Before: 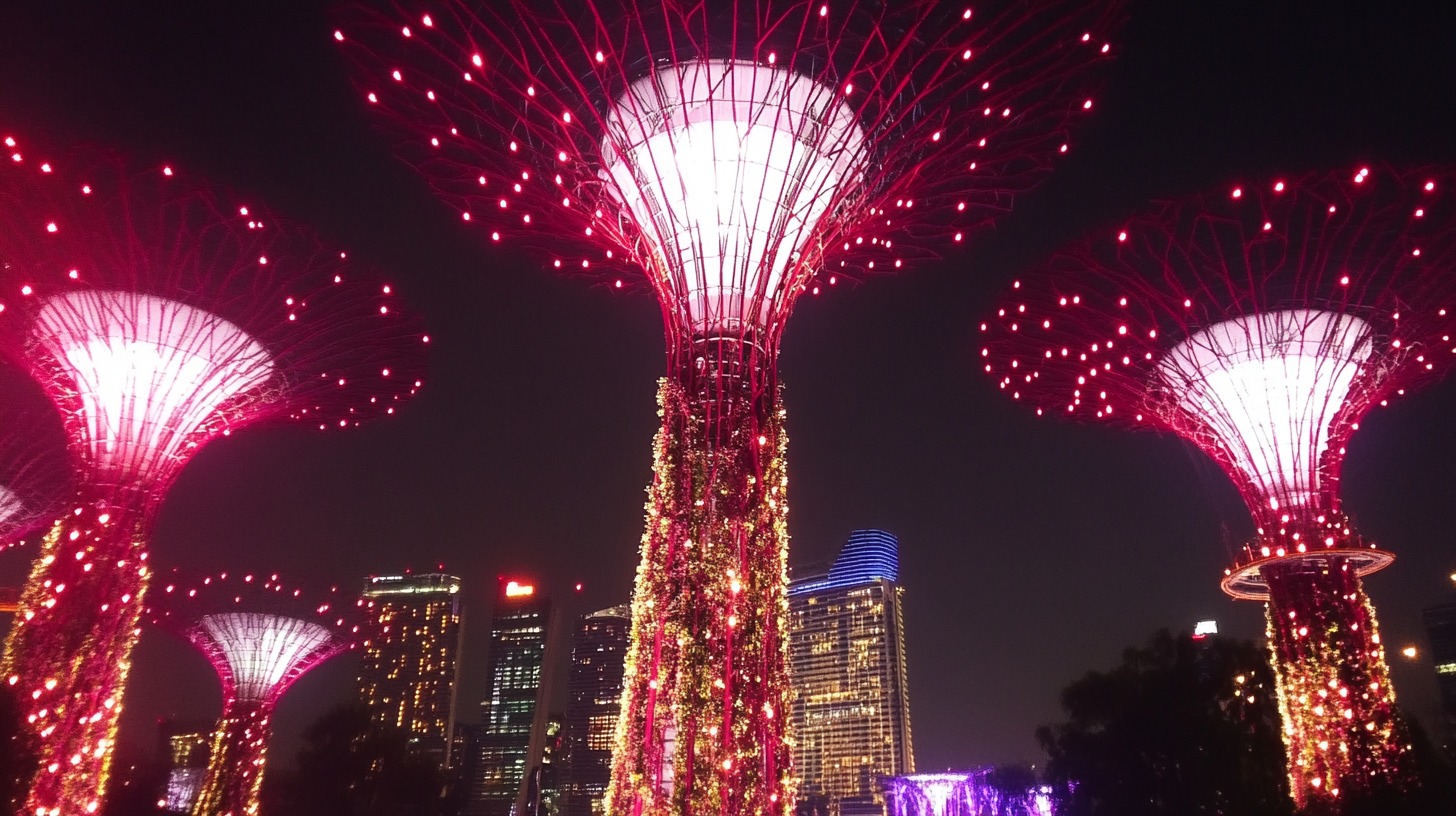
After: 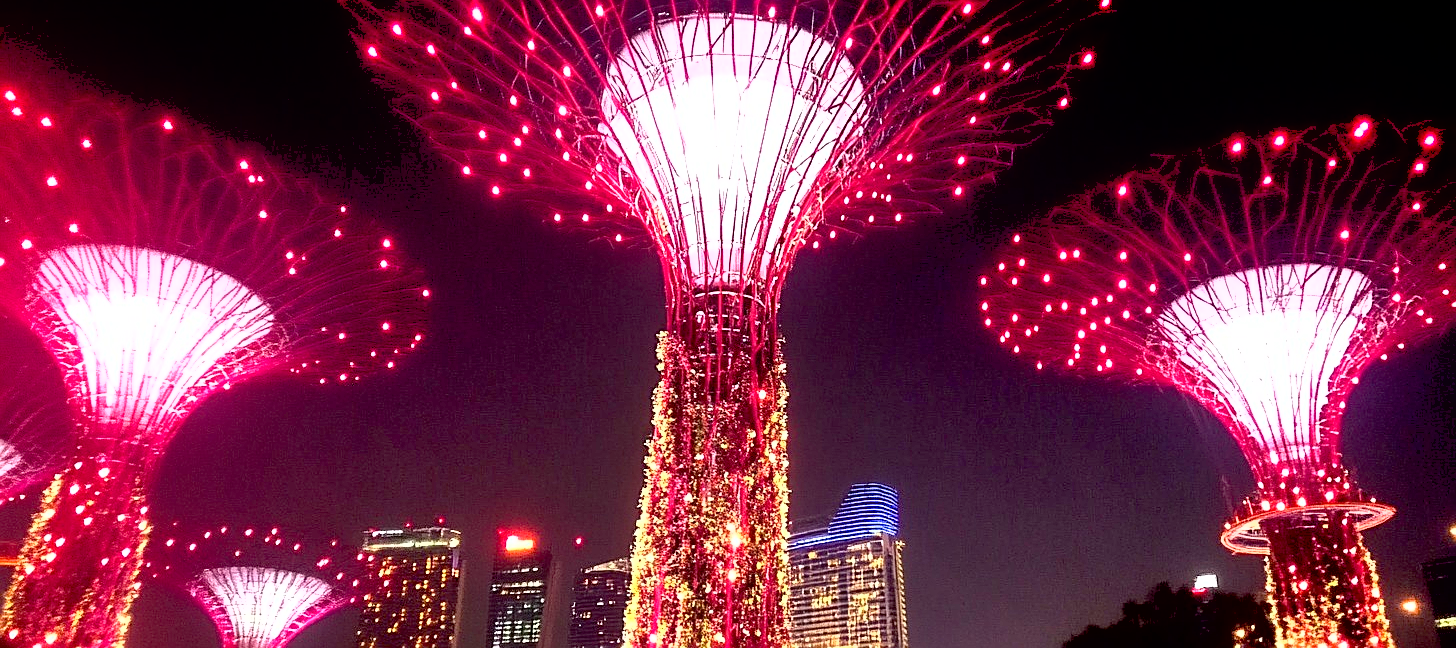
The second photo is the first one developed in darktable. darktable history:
exposure: black level correction 0.01, exposure 1 EV, compensate highlight preservation false
crop and rotate: top 5.669%, bottom 14.899%
shadows and highlights: highlights color adjustment 73.74%, soften with gaussian
sharpen: on, module defaults
